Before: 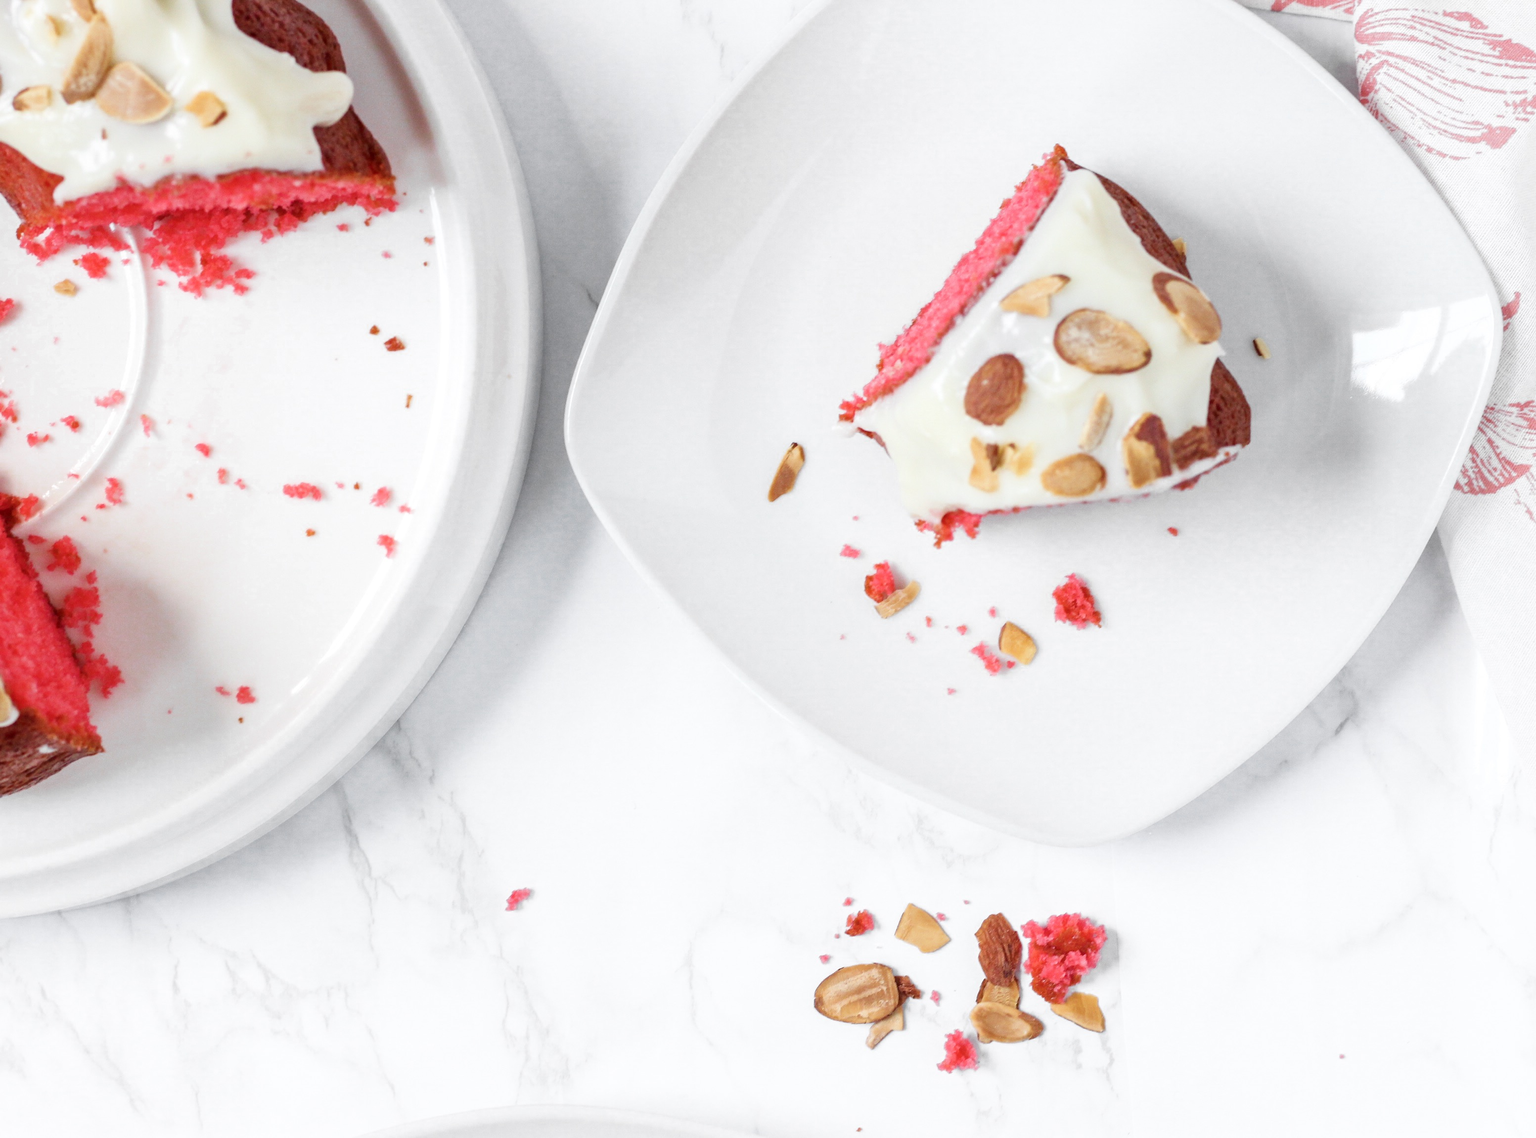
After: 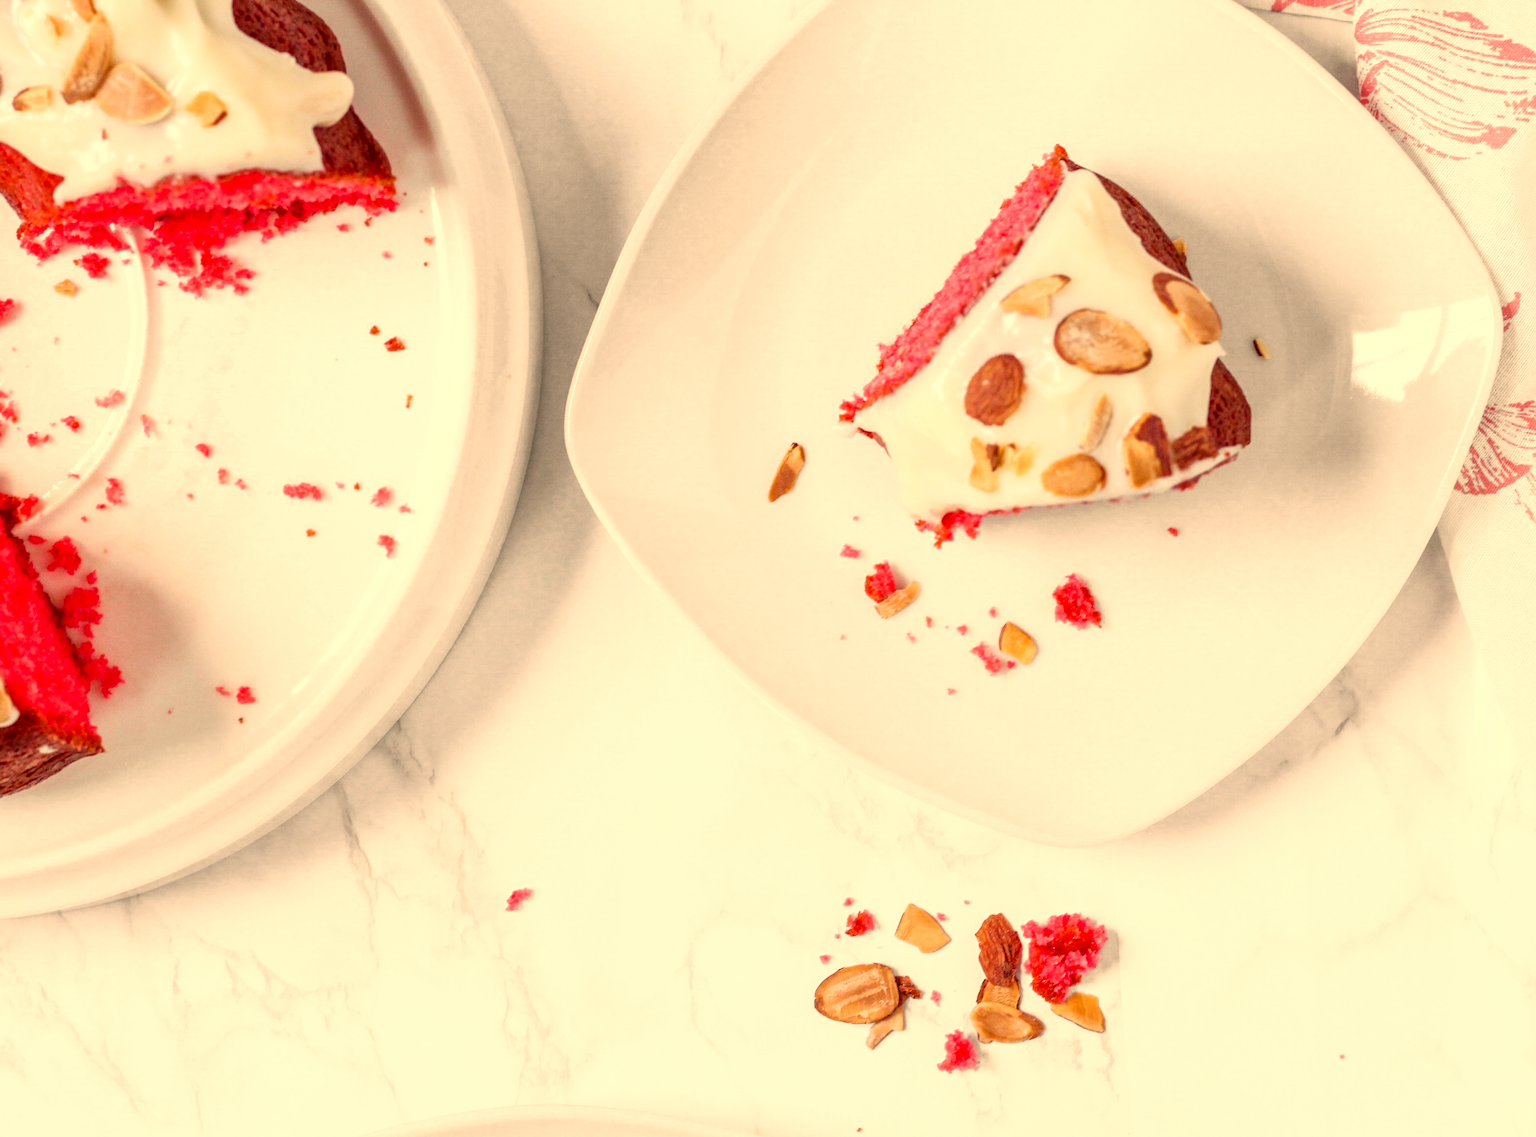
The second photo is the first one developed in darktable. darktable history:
white balance: red 1.138, green 0.996, blue 0.812
local contrast: on, module defaults
